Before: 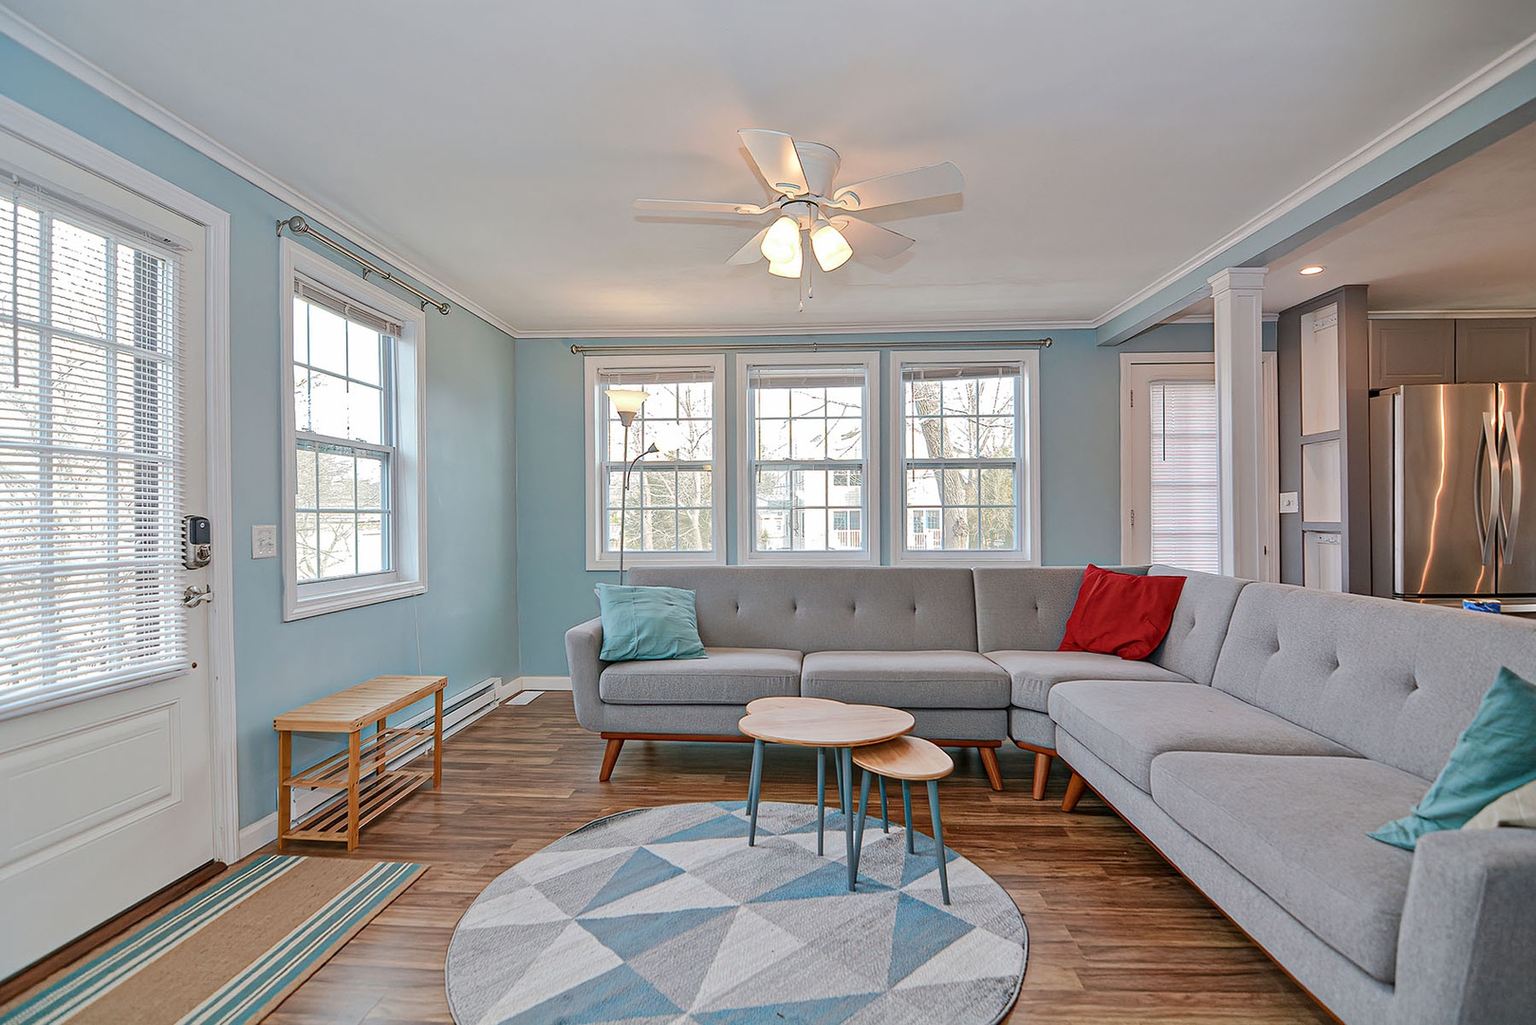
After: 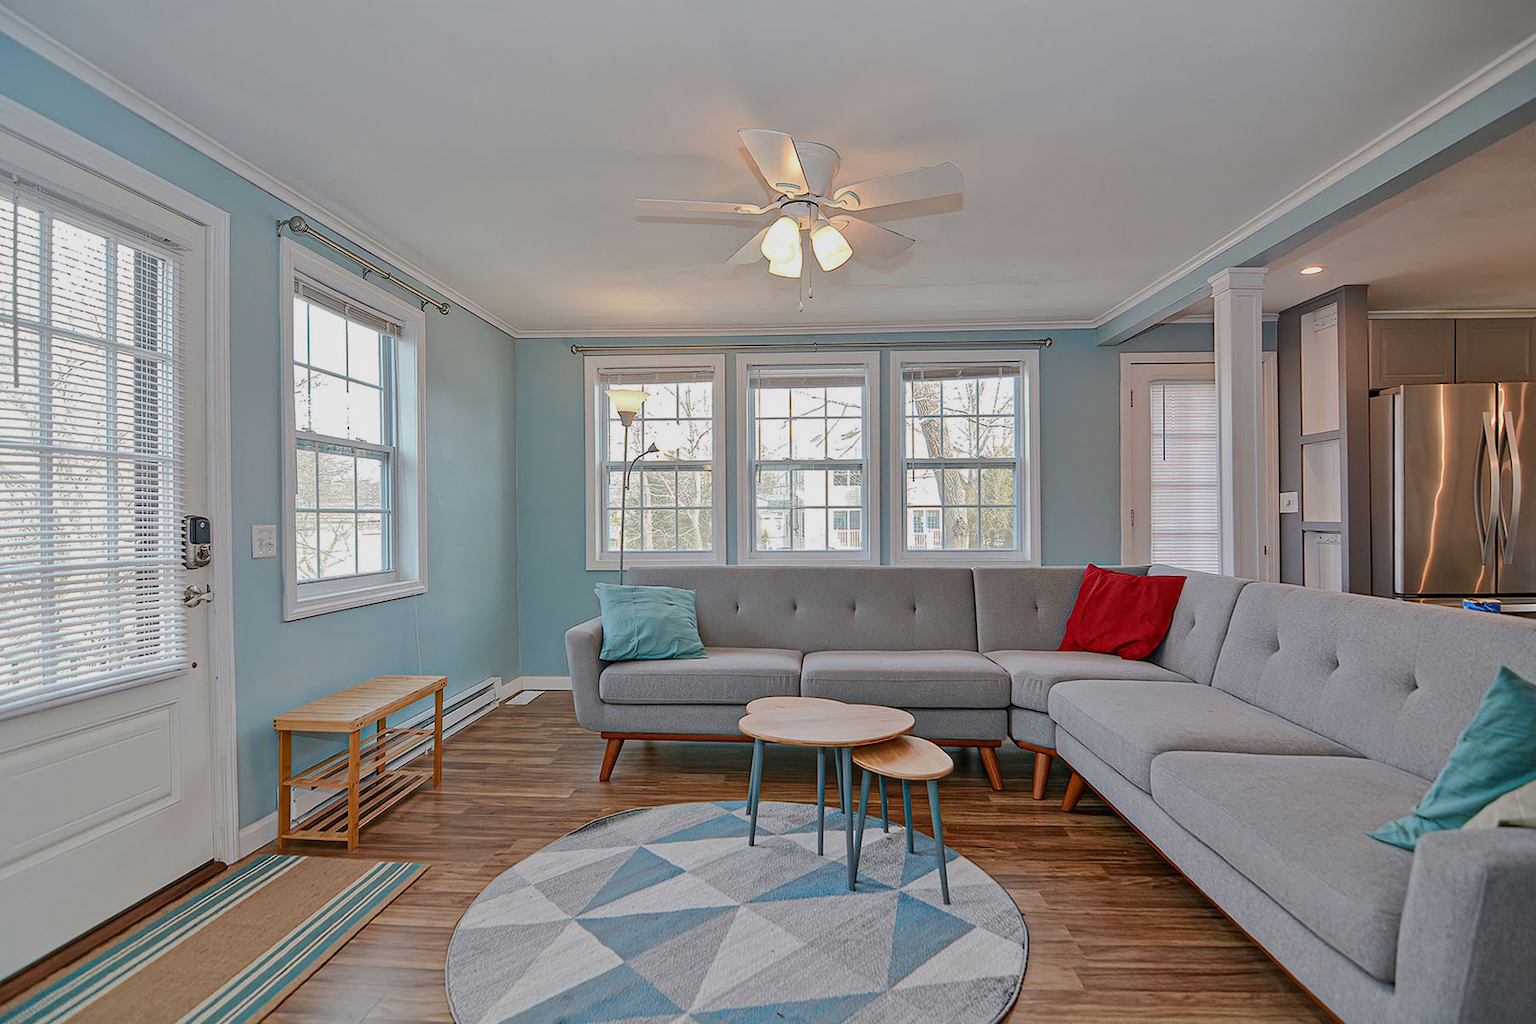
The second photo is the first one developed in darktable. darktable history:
shadows and highlights: radius 120.61, shadows 21.37, white point adjustment -9.62, highlights -14.52, soften with gaussian
